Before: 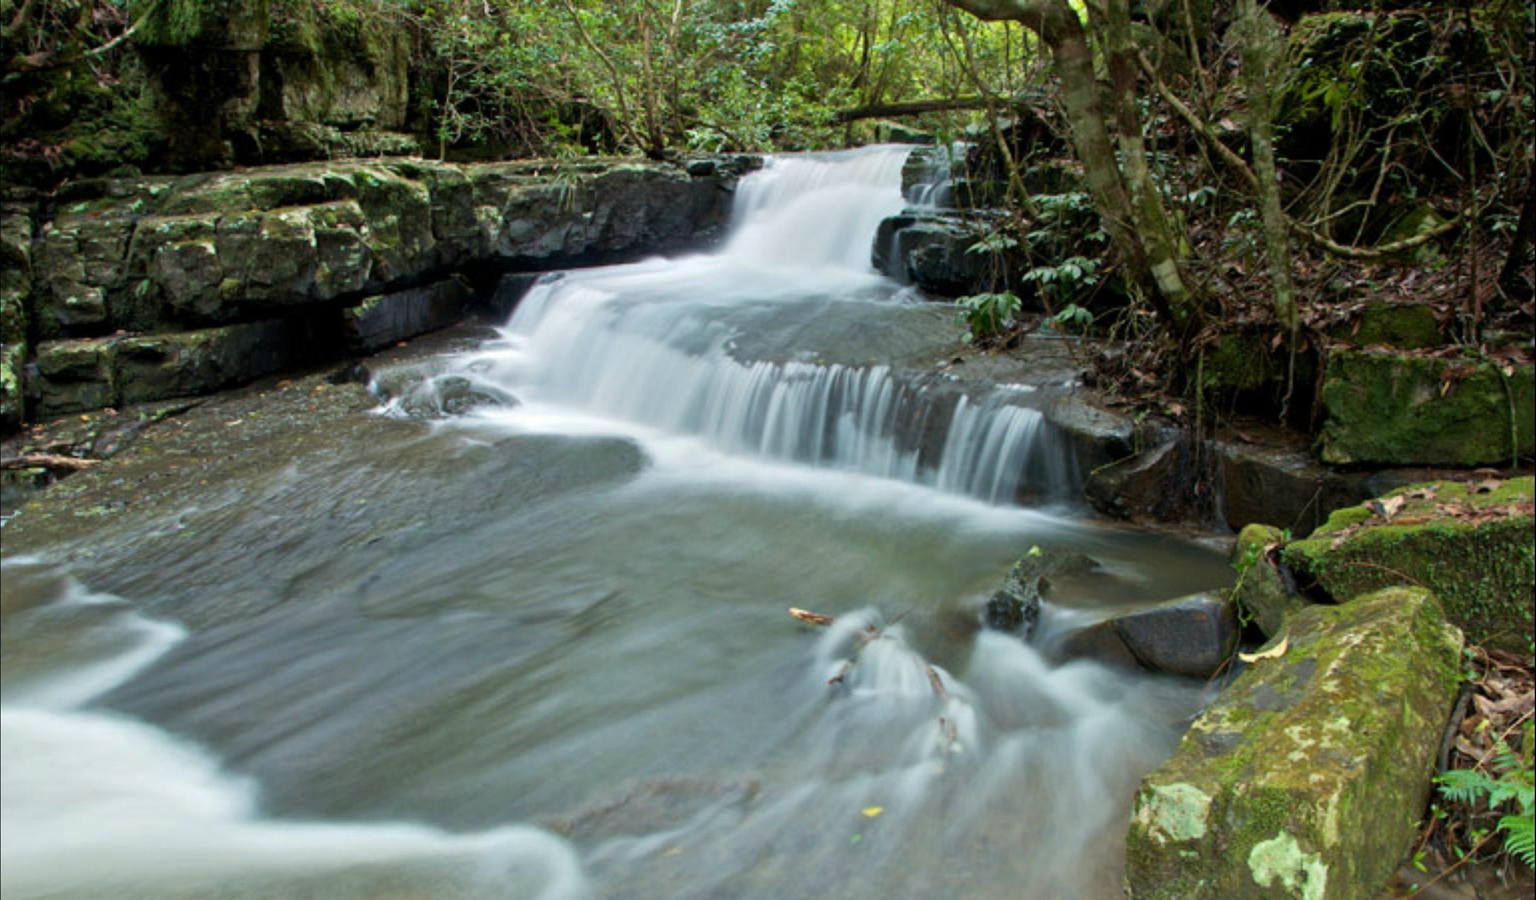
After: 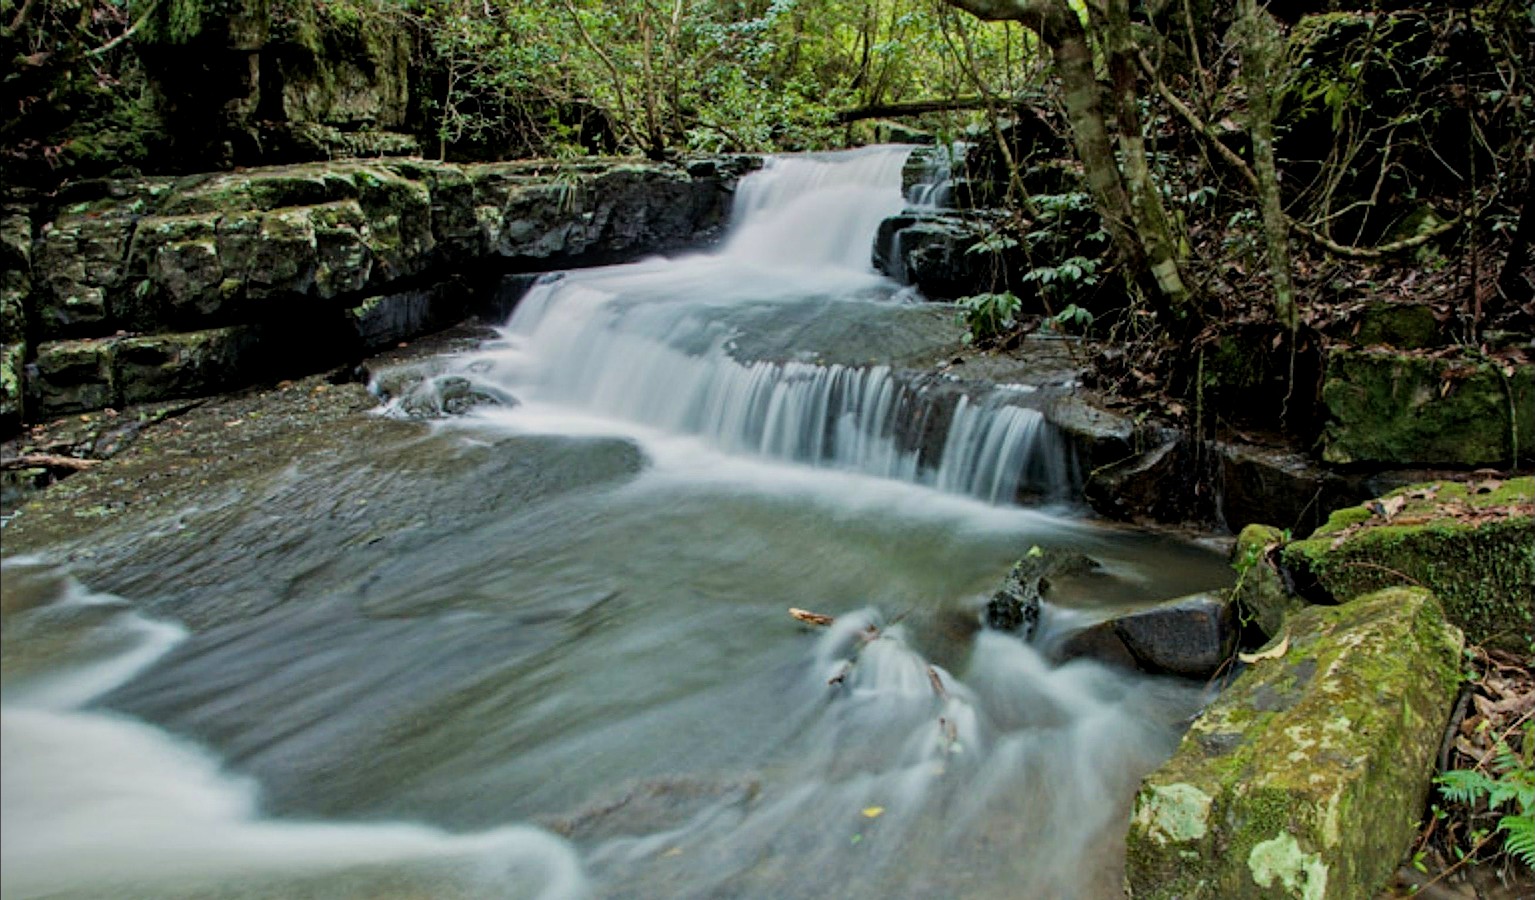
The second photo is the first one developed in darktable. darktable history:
local contrast: on, module defaults
sharpen: on, module defaults
filmic rgb: black relative exposure -7.65 EV, white relative exposure 4.56 EV, threshold 2.96 EV, hardness 3.61, enable highlight reconstruction true
haze removal: compatibility mode true, adaptive false
